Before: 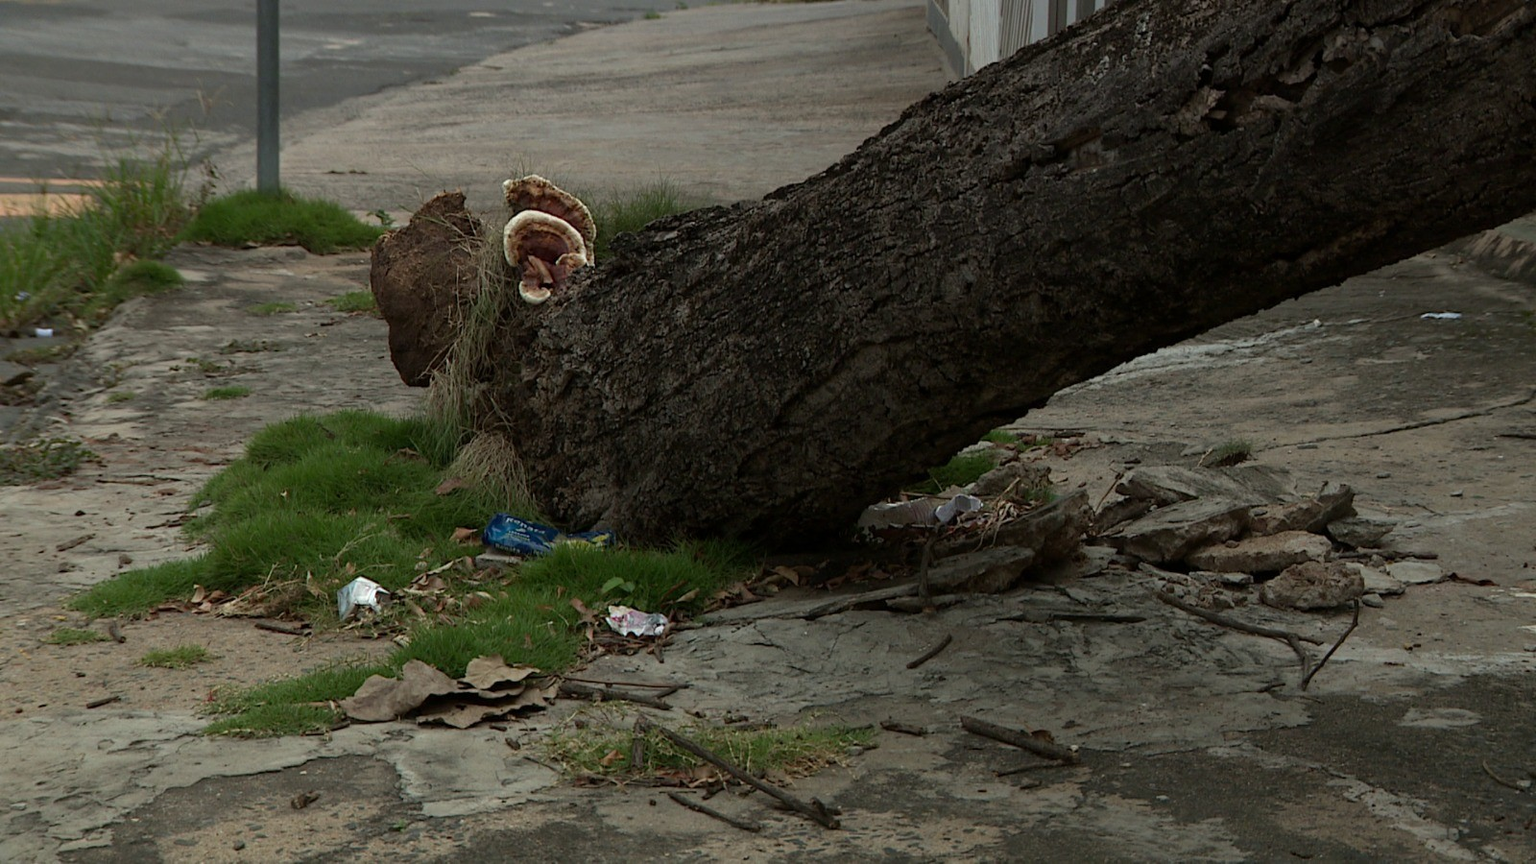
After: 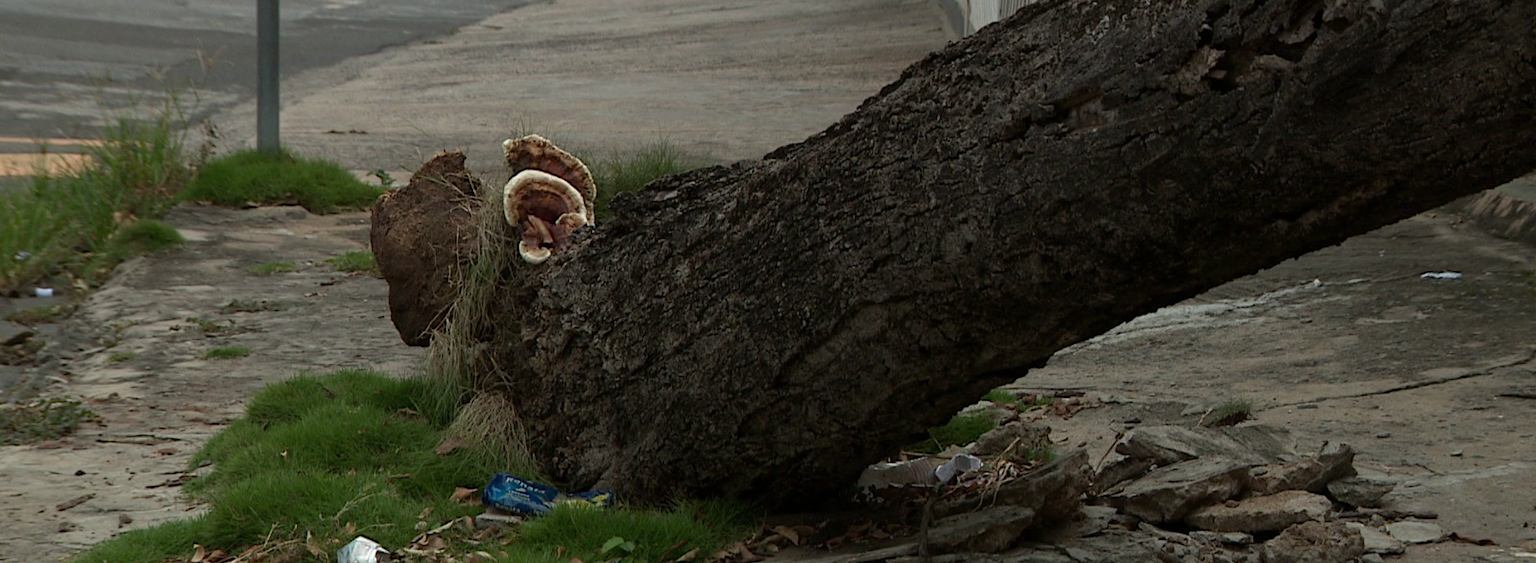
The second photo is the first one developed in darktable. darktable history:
crop and rotate: top 4.774%, bottom 29.951%
exposure: compensate highlight preservation false
